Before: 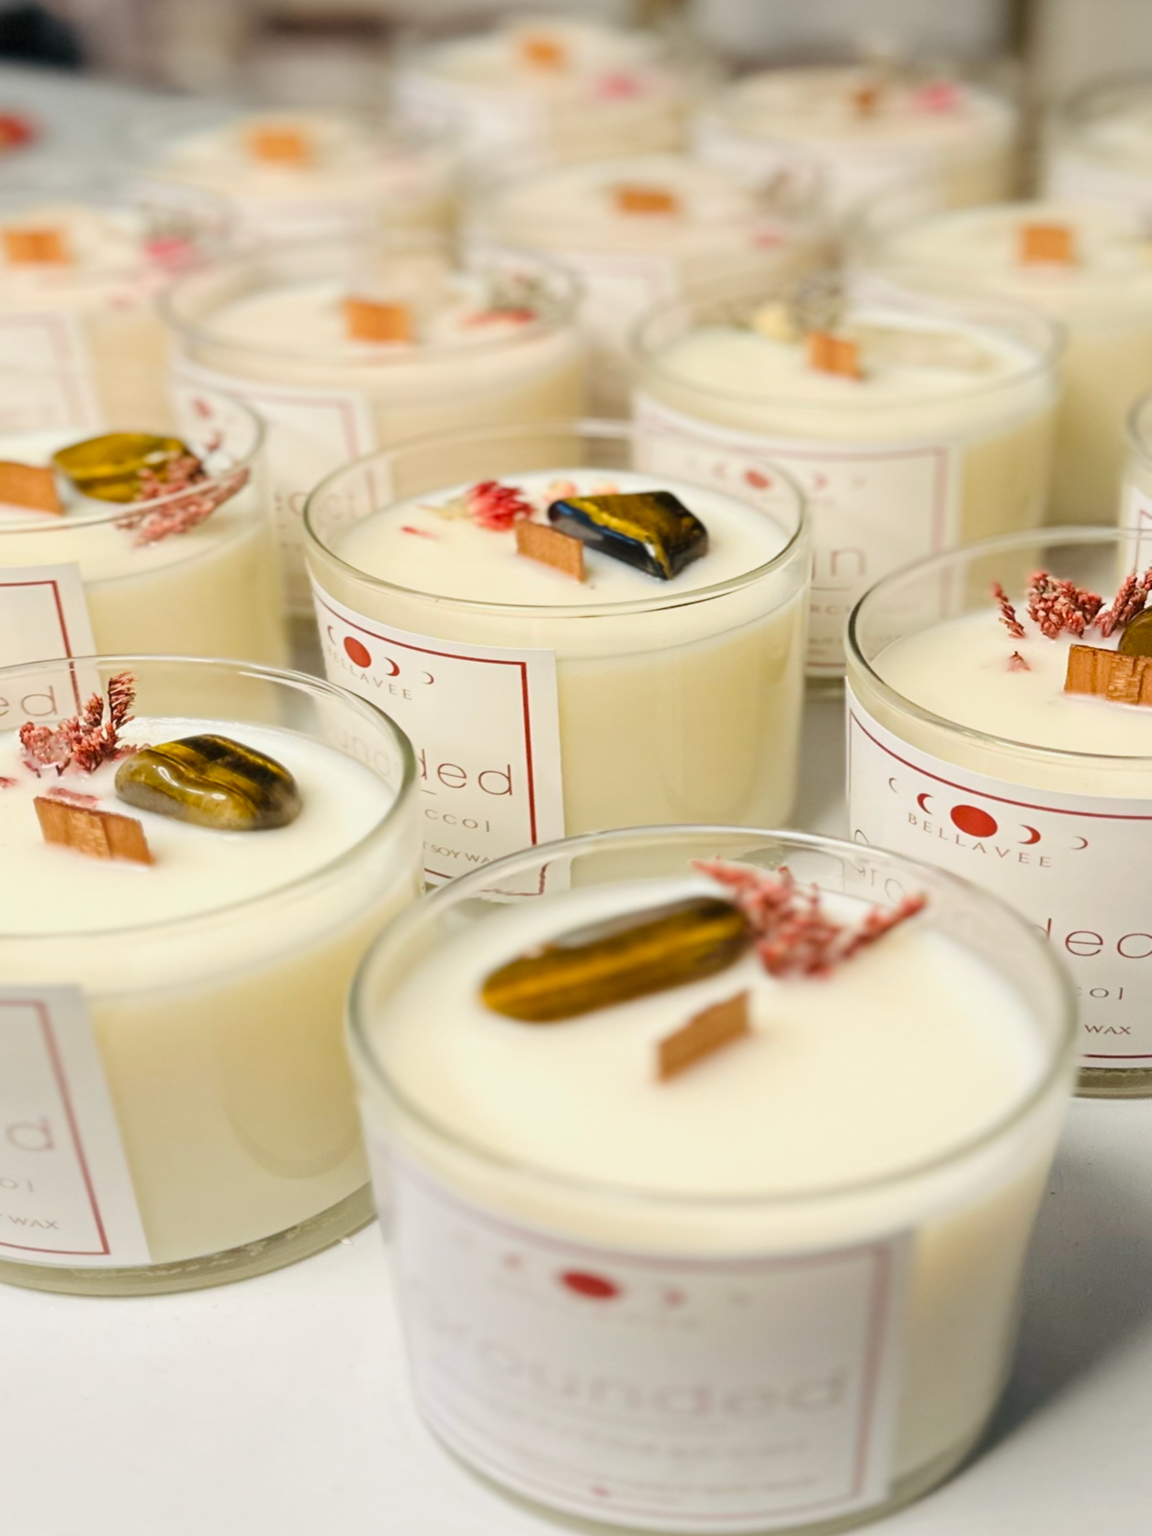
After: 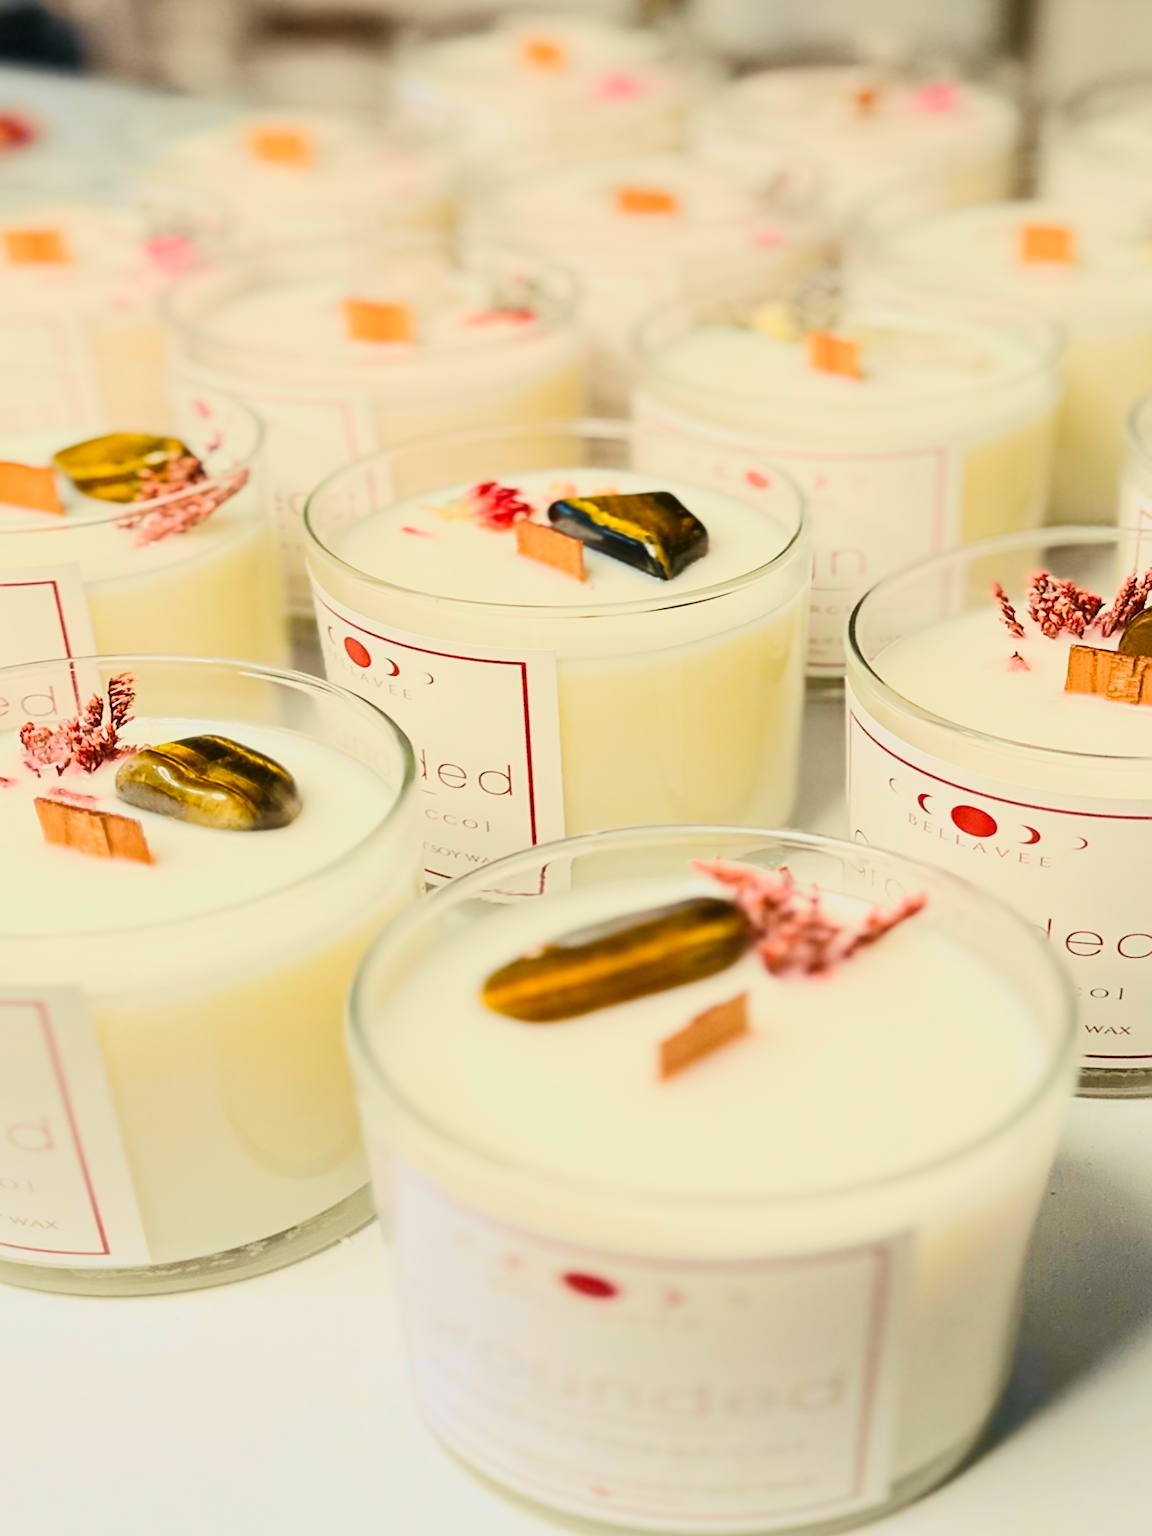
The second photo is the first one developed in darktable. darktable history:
contrast brightness saturation: contrast 0.15, brightness -0.01, saturation 0.1
tone curve: curves: ch0 [(0, 0.026) (0.181, 0.223) (0.405, 0.46) (0.456, 0.528) (0.634, 0.728) (0.877, 0.89) (0.984, 0.935)]; ch1 [(0, 0) (0.443, 0.43) (0.492, 0.488) (0.566, 0.579) (0.595, 0.625) (0.65, 0.657) (0.696, 0.725) (1, 1)]; ch2 [(0, 0) (0.33, 0.301) (0.421, 0.443) (0.447, 0.489) (0.495, 0.494) (0.537, 0.57) (0.586, 0.591) (0.663, 0.686) (1, 1)], color space Lab, independent channels, preserve colors none
sharpen: on, module defaults
